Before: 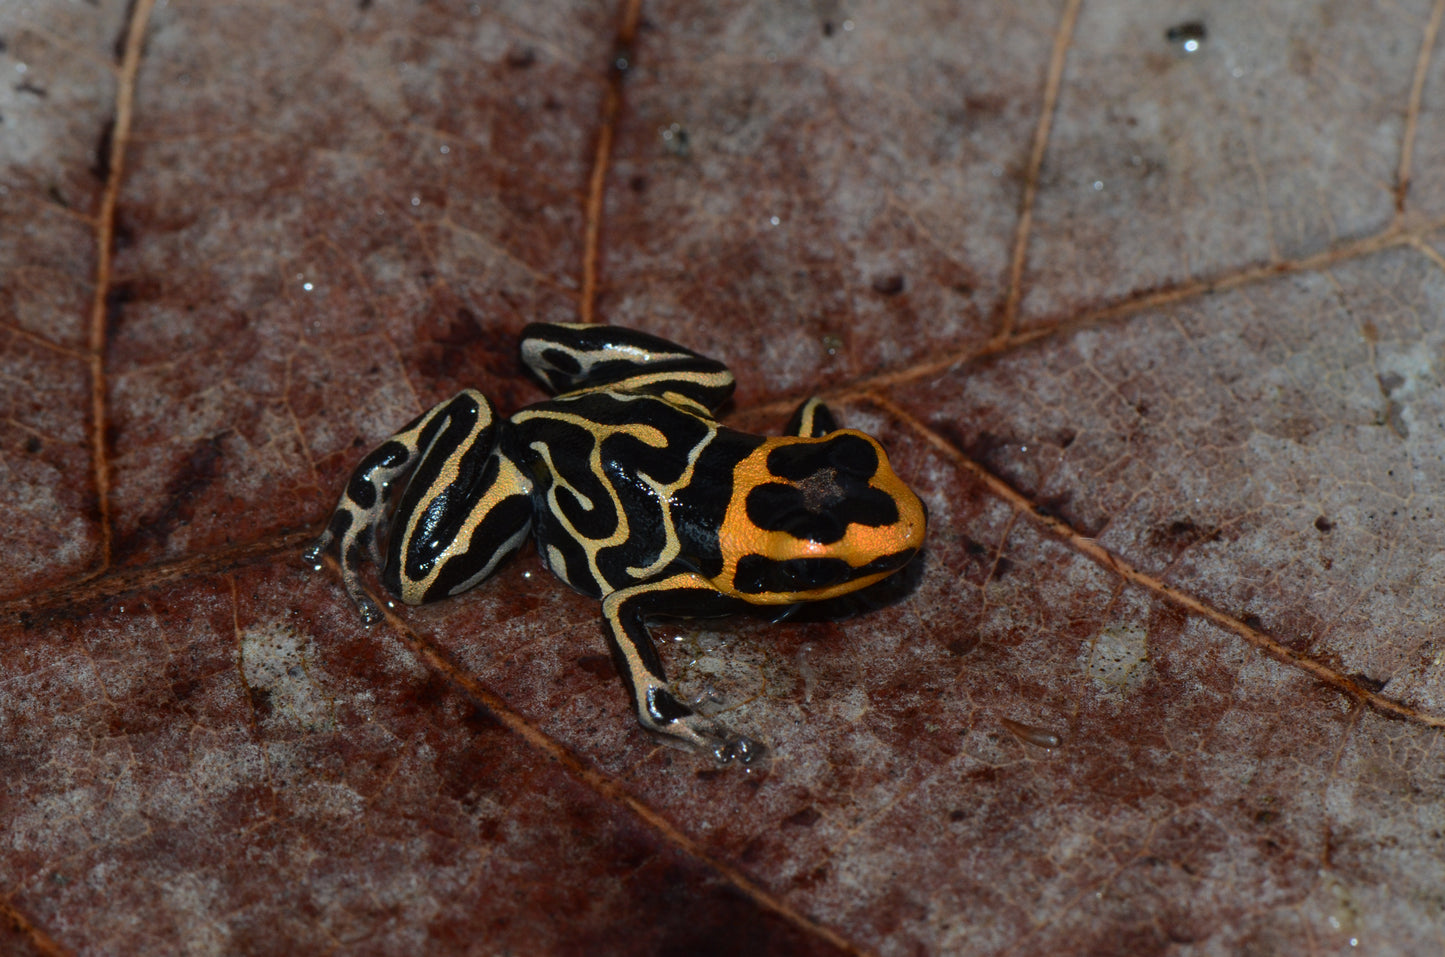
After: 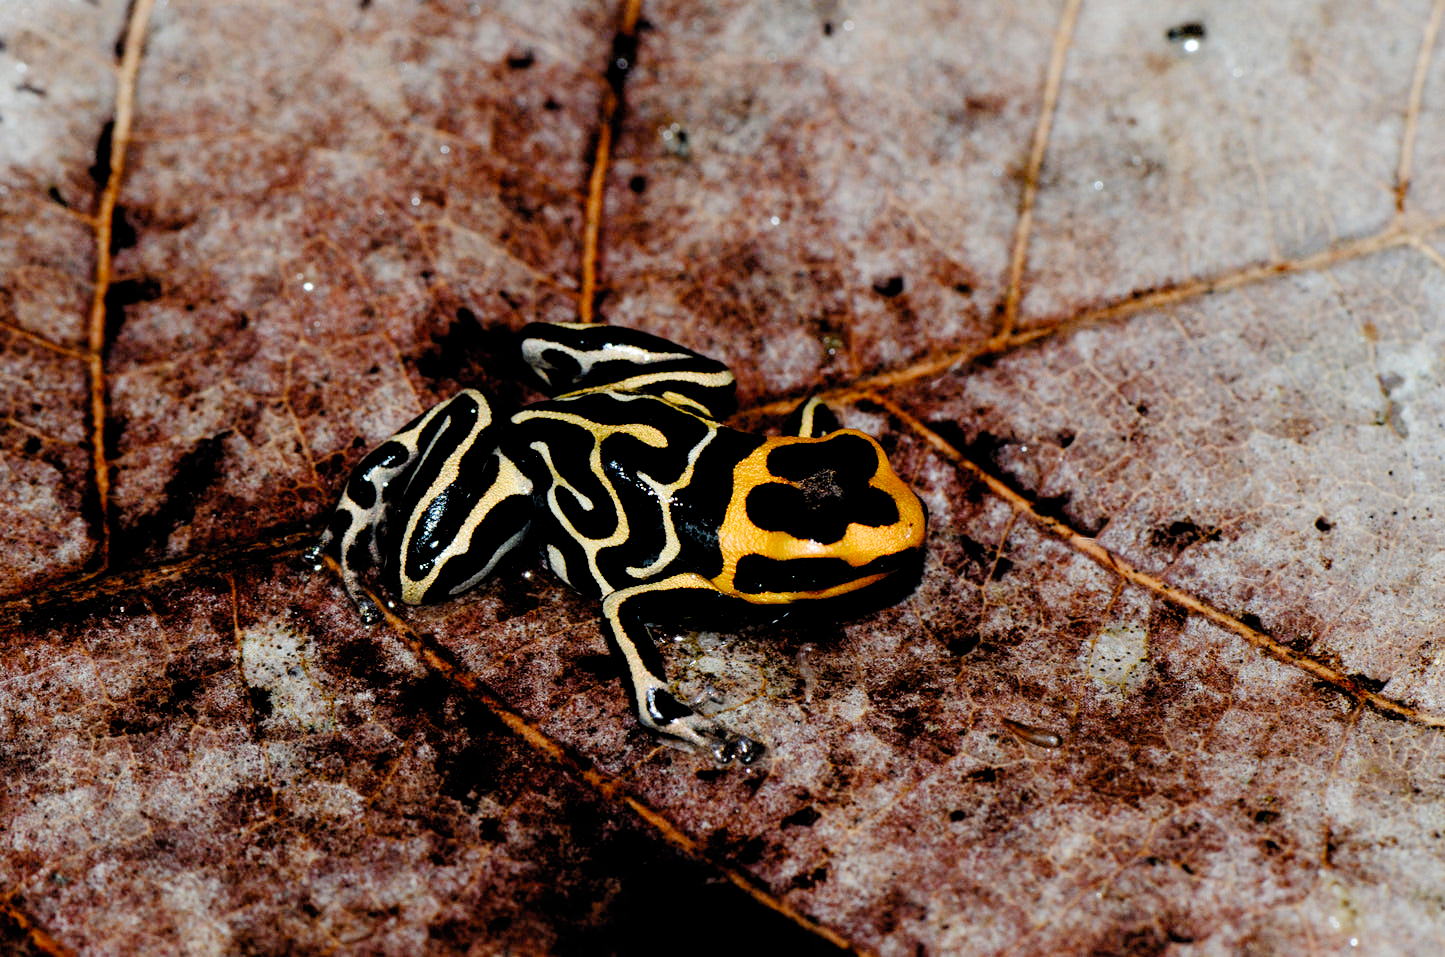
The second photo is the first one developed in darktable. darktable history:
levels: mode automatic, black 0.023%, white 99.97%, levels [0.062, 0.494, 0.925]
filmic rgb: black relative exposure -2.85 EV, white relative exposure 4.56 EV, hardness 1.77, contrast 1.25, preserve chrominance no, color science v5 (2021)
exposure: exposure 0.999 EV, compensate highlight preservation false
